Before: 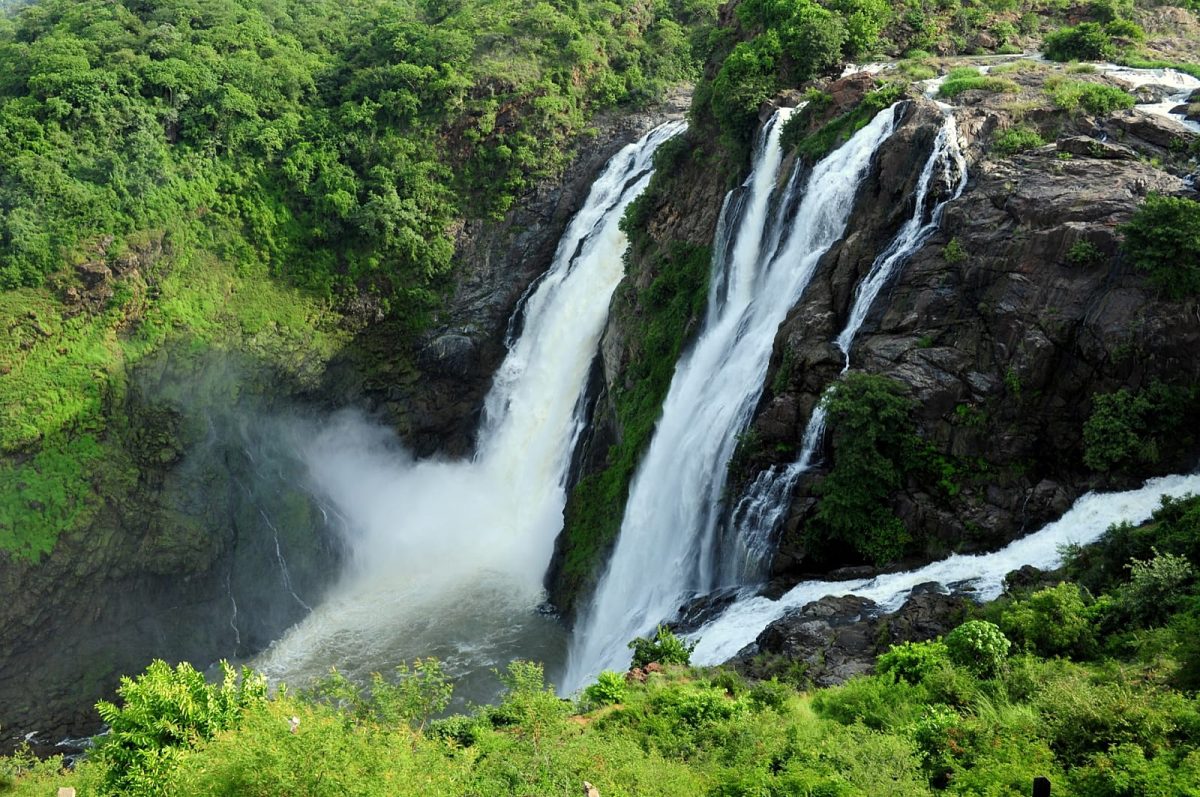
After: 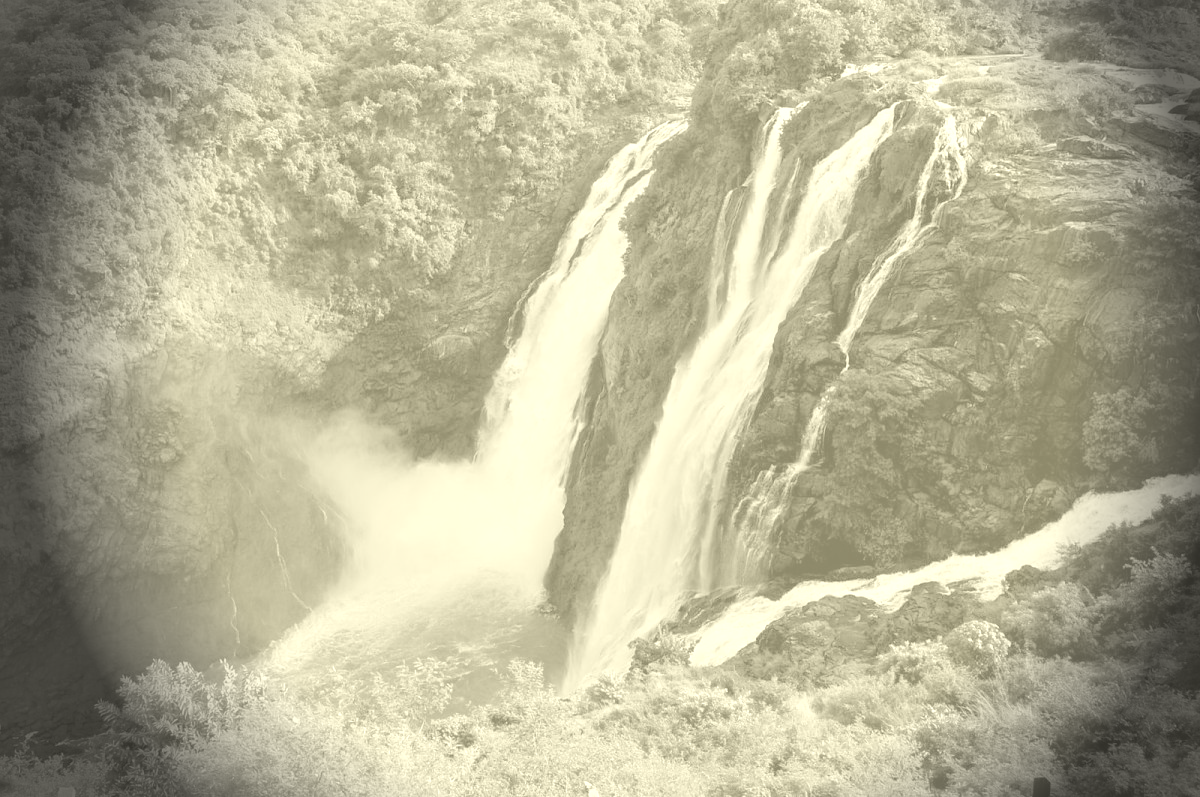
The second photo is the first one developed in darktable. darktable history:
vignetting: fall-off start 76.42%, fall-off radius 27.36%, brightness -0.872, center (0.037, -0.09), width/height ratio 0.971
colorize: hue 43.2°, saturation 40%, version 1
tone equalizer: -8 EV 1 EV, -7 EV 1 EV, -6 EV 1 EV, -5 EV 1 EV, -4 EV 1 EV, -3 EV 0.75 EV, -2 EV 0.5 EV, -1 EV 0.25 EV
